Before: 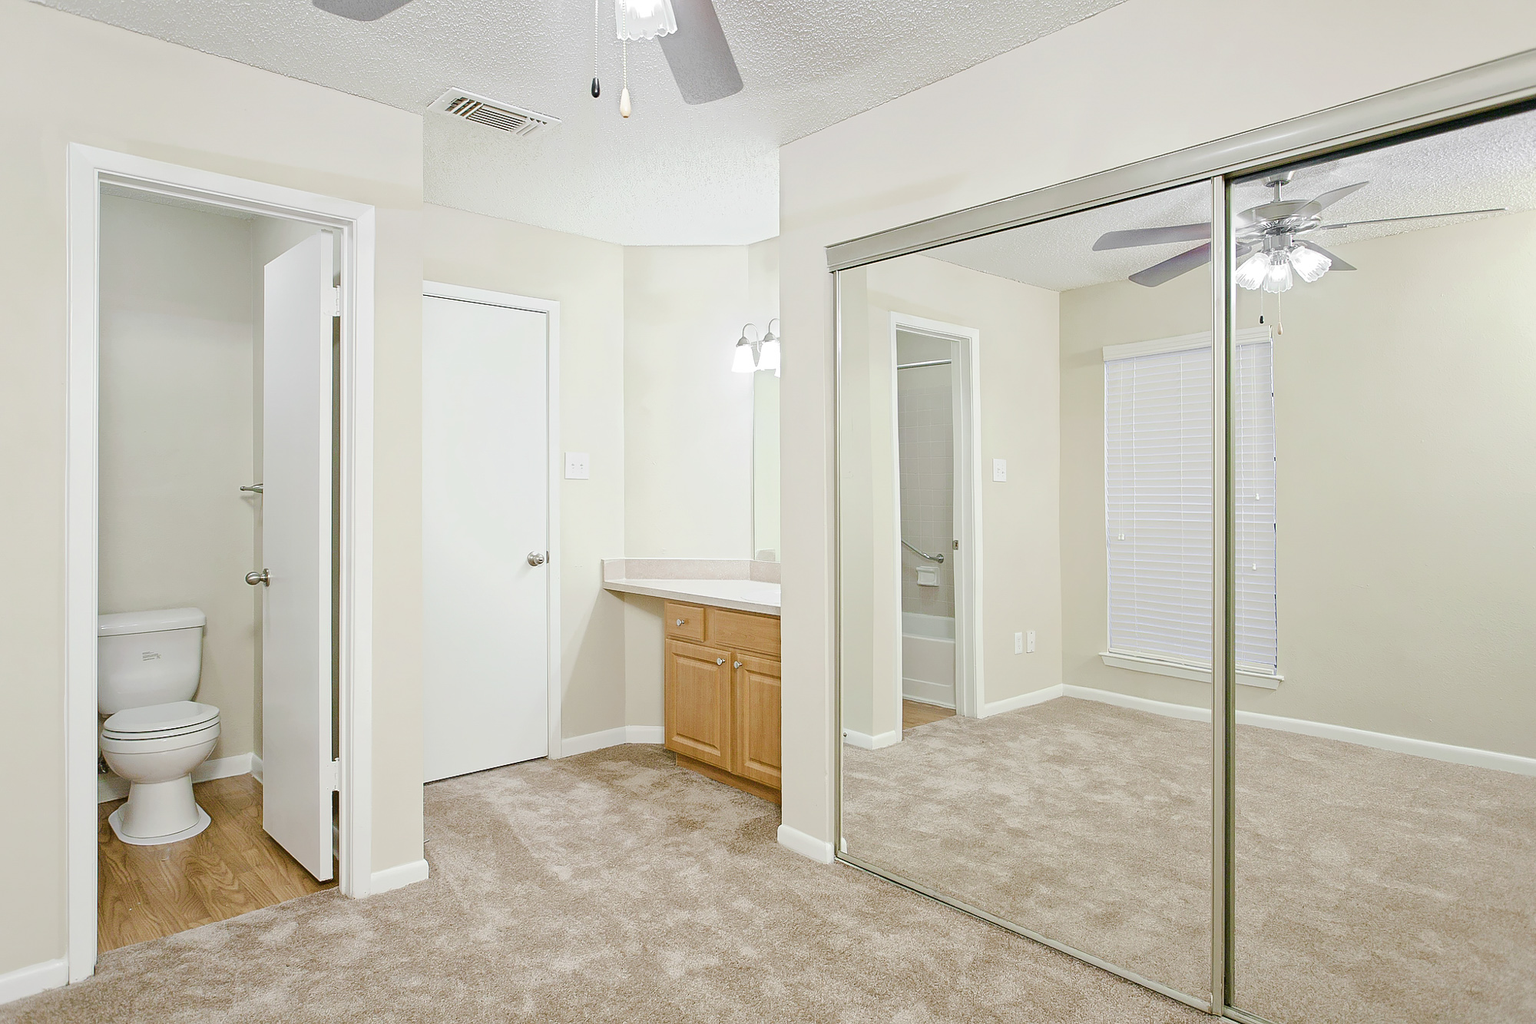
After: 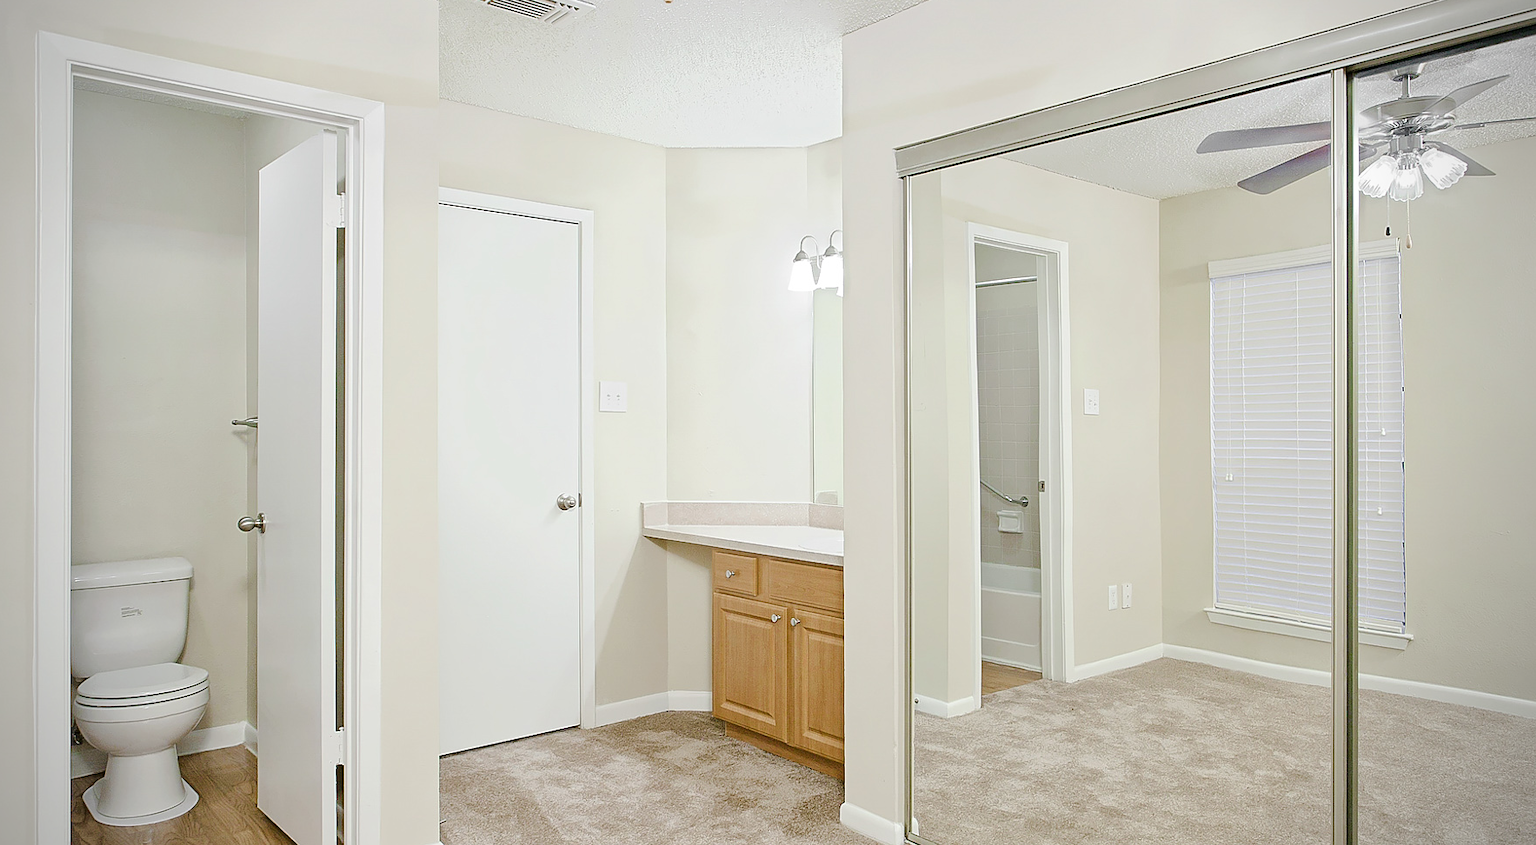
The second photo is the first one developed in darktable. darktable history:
crop and rotate: left 2.306%, top 11.282%, right 9.32%, bottom 15.655%
sharpen: amount 0.205
vignetting: brightness -0.537, saturation -0.517
